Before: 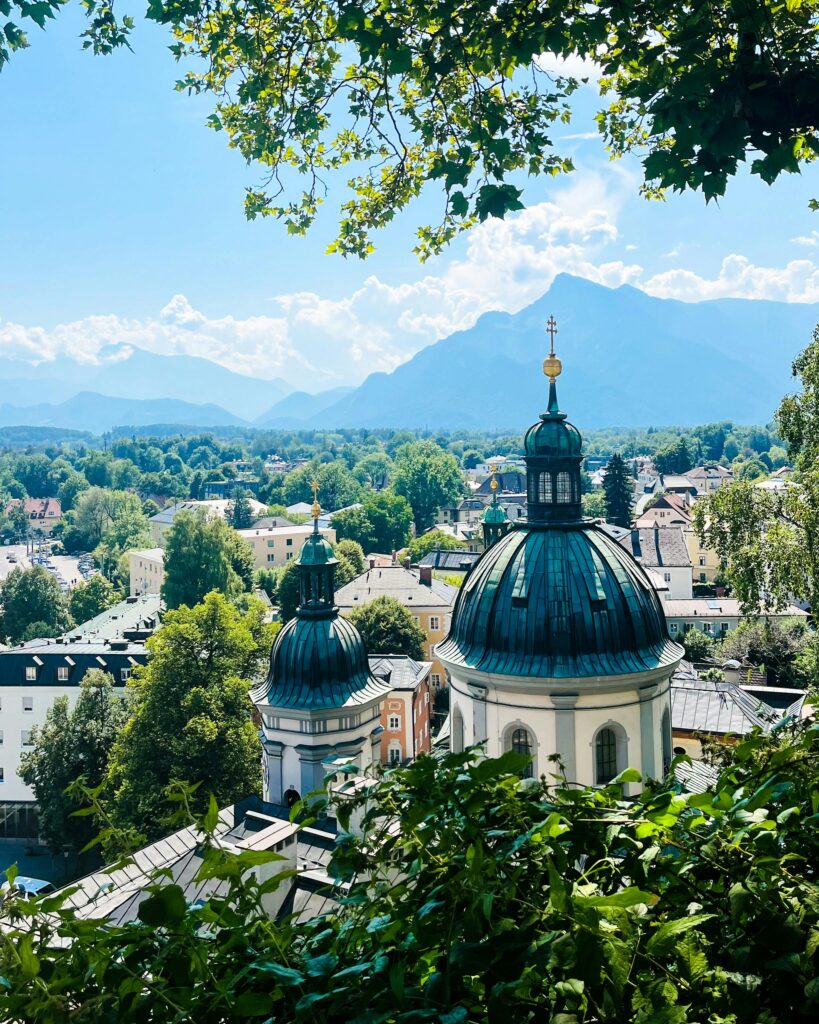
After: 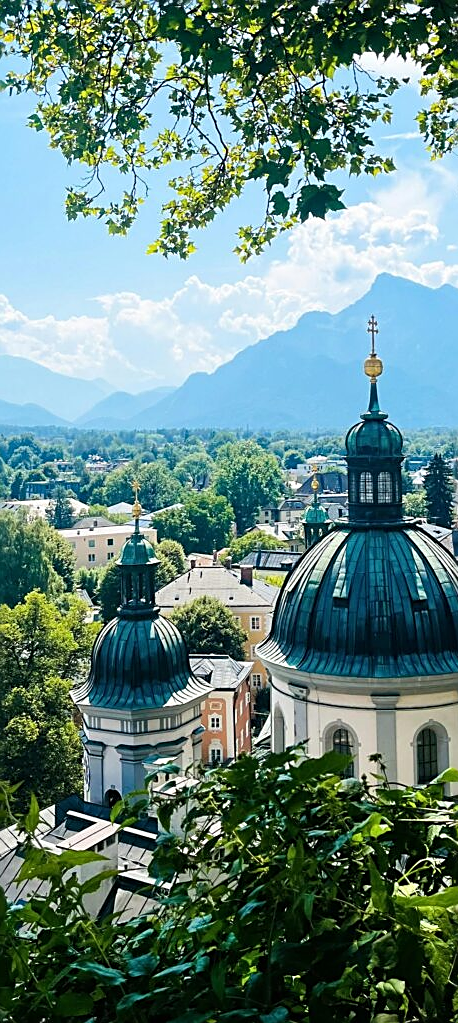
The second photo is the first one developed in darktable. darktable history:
crop: left 21.927%, right 22.12%, bottom 0.01%
sharpen: amount 0.599
